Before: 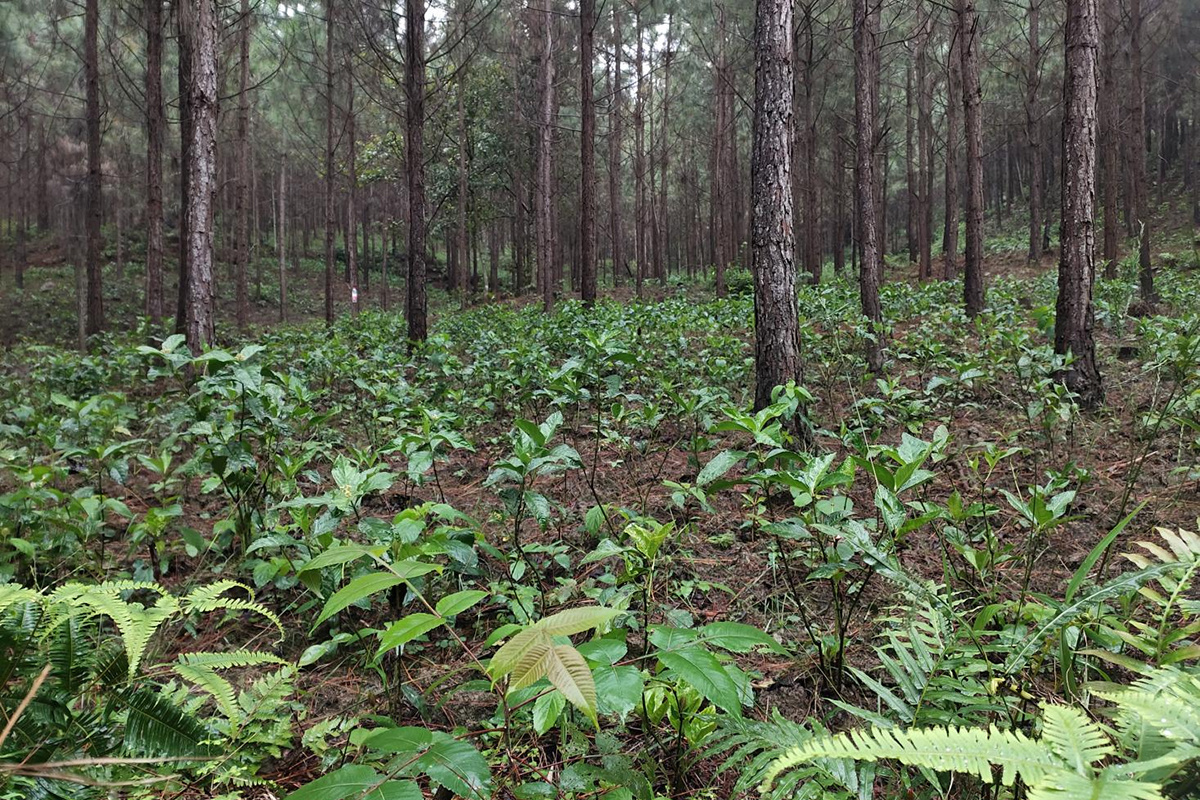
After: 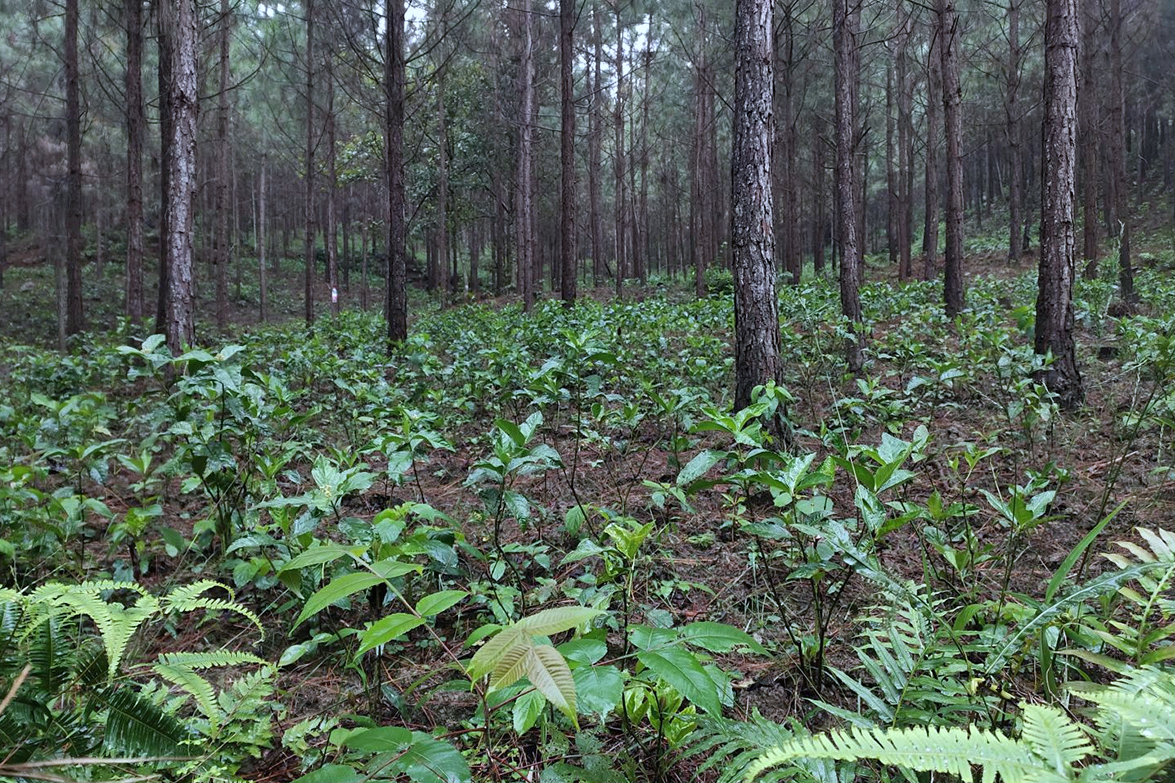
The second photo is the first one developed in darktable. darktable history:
white balance: red 0.931, blue 1.11
crop: left 1.743%, right 0.268%, bottom 2.011%
